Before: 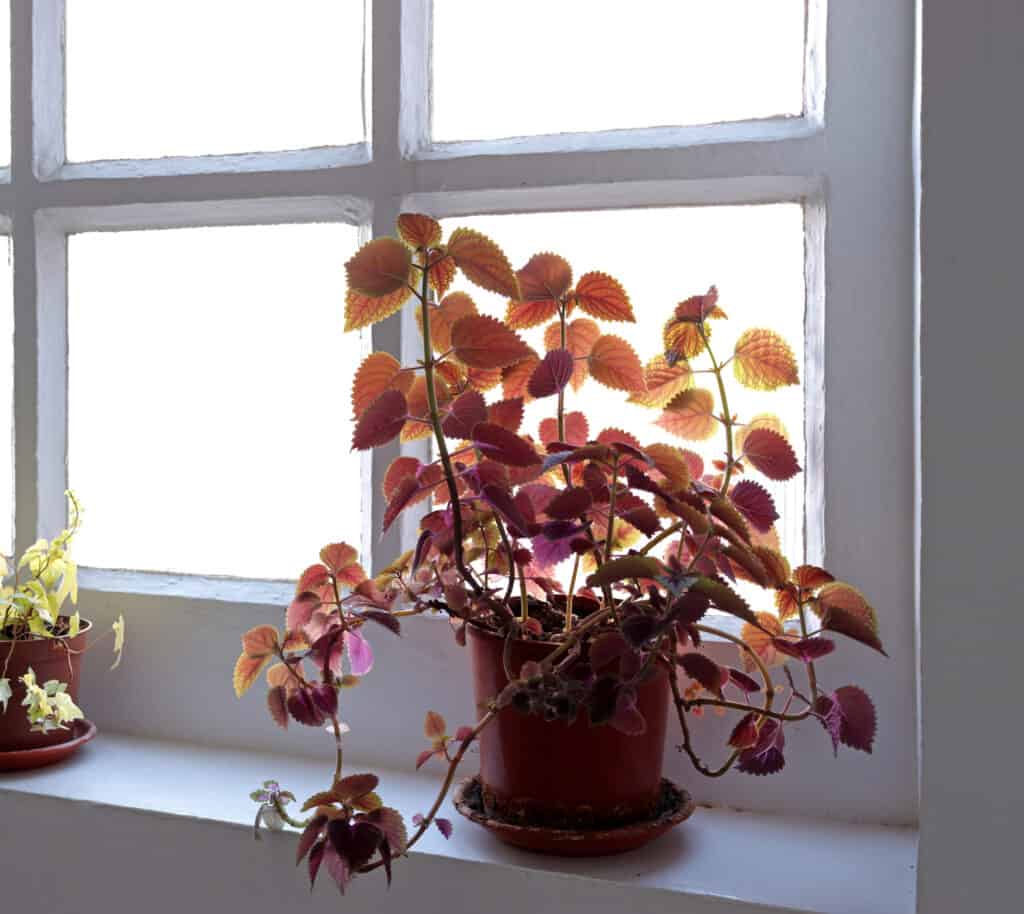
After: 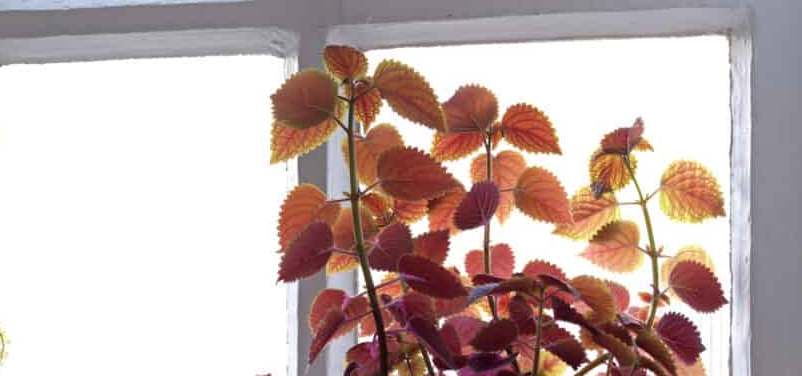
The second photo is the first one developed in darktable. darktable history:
crop: left 7.304%, top 18.39%, right 14.343%, bottom 40.449%
